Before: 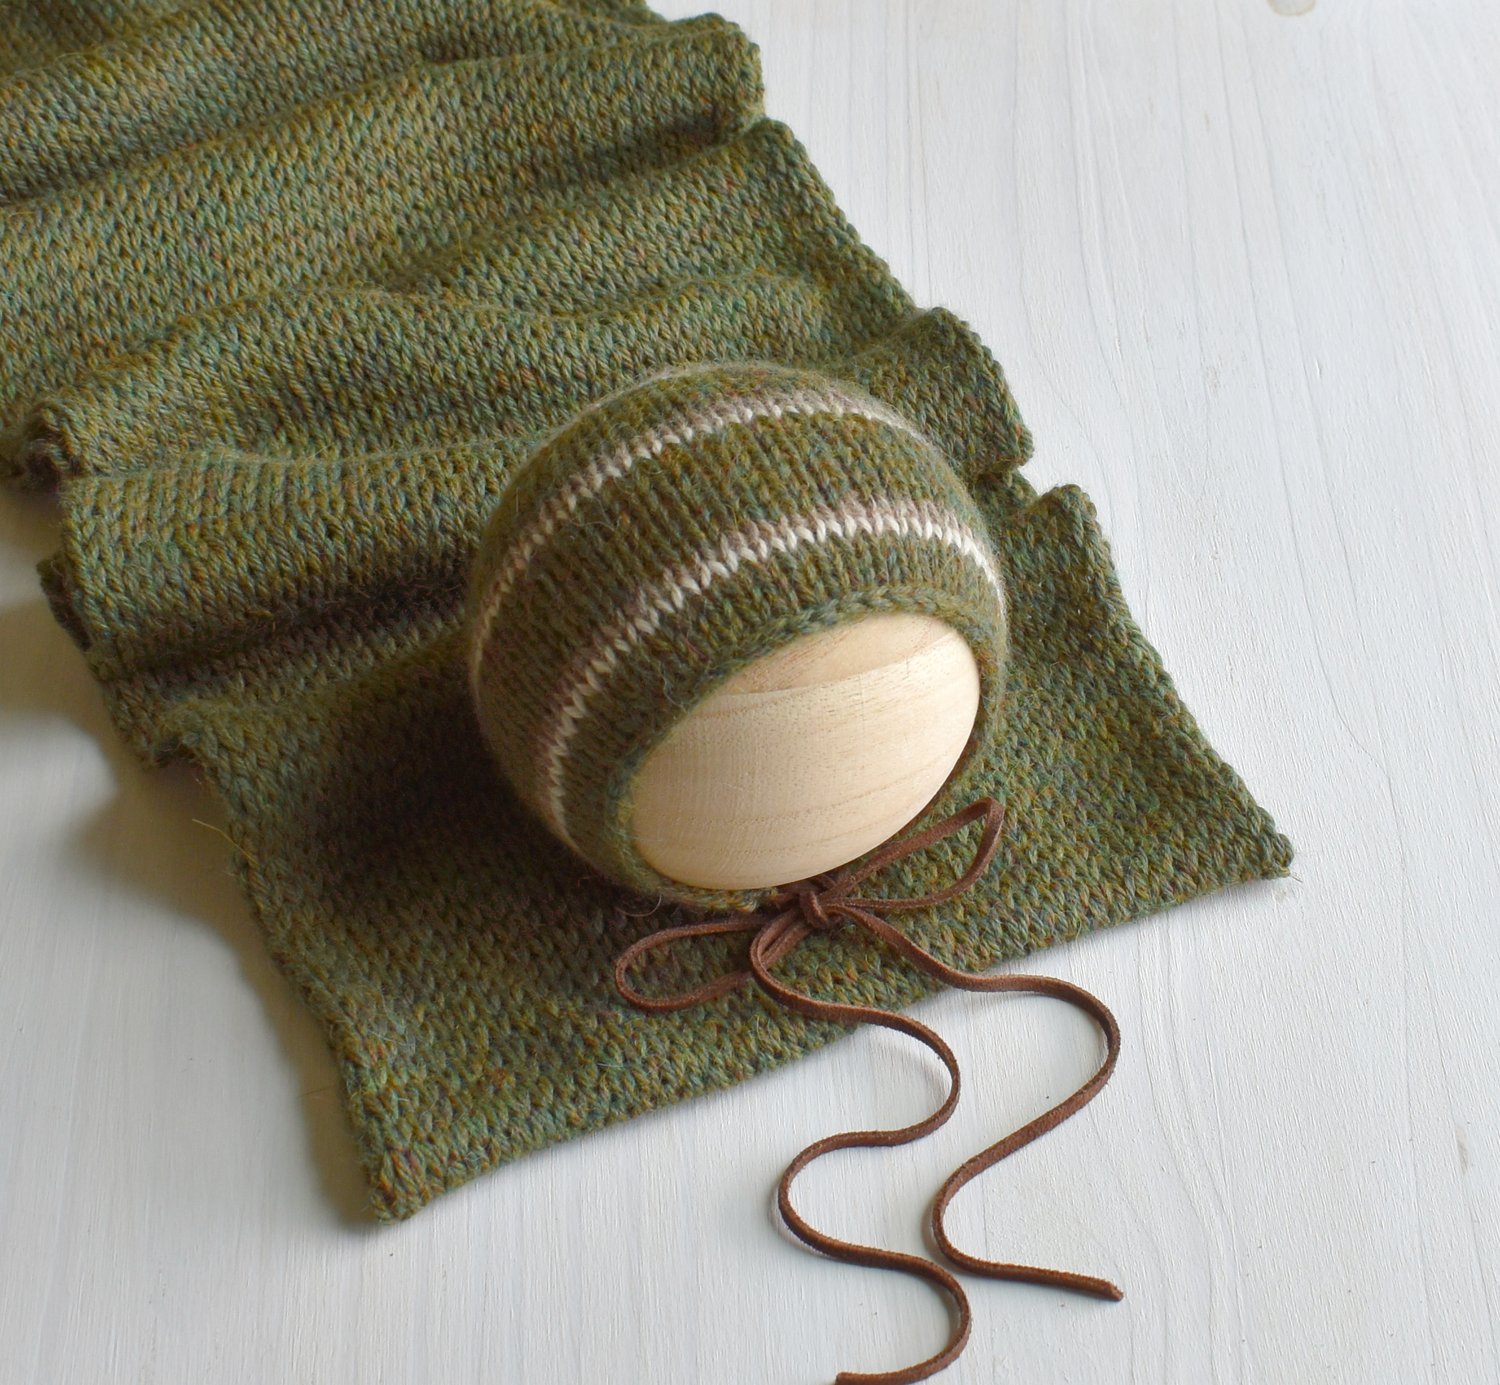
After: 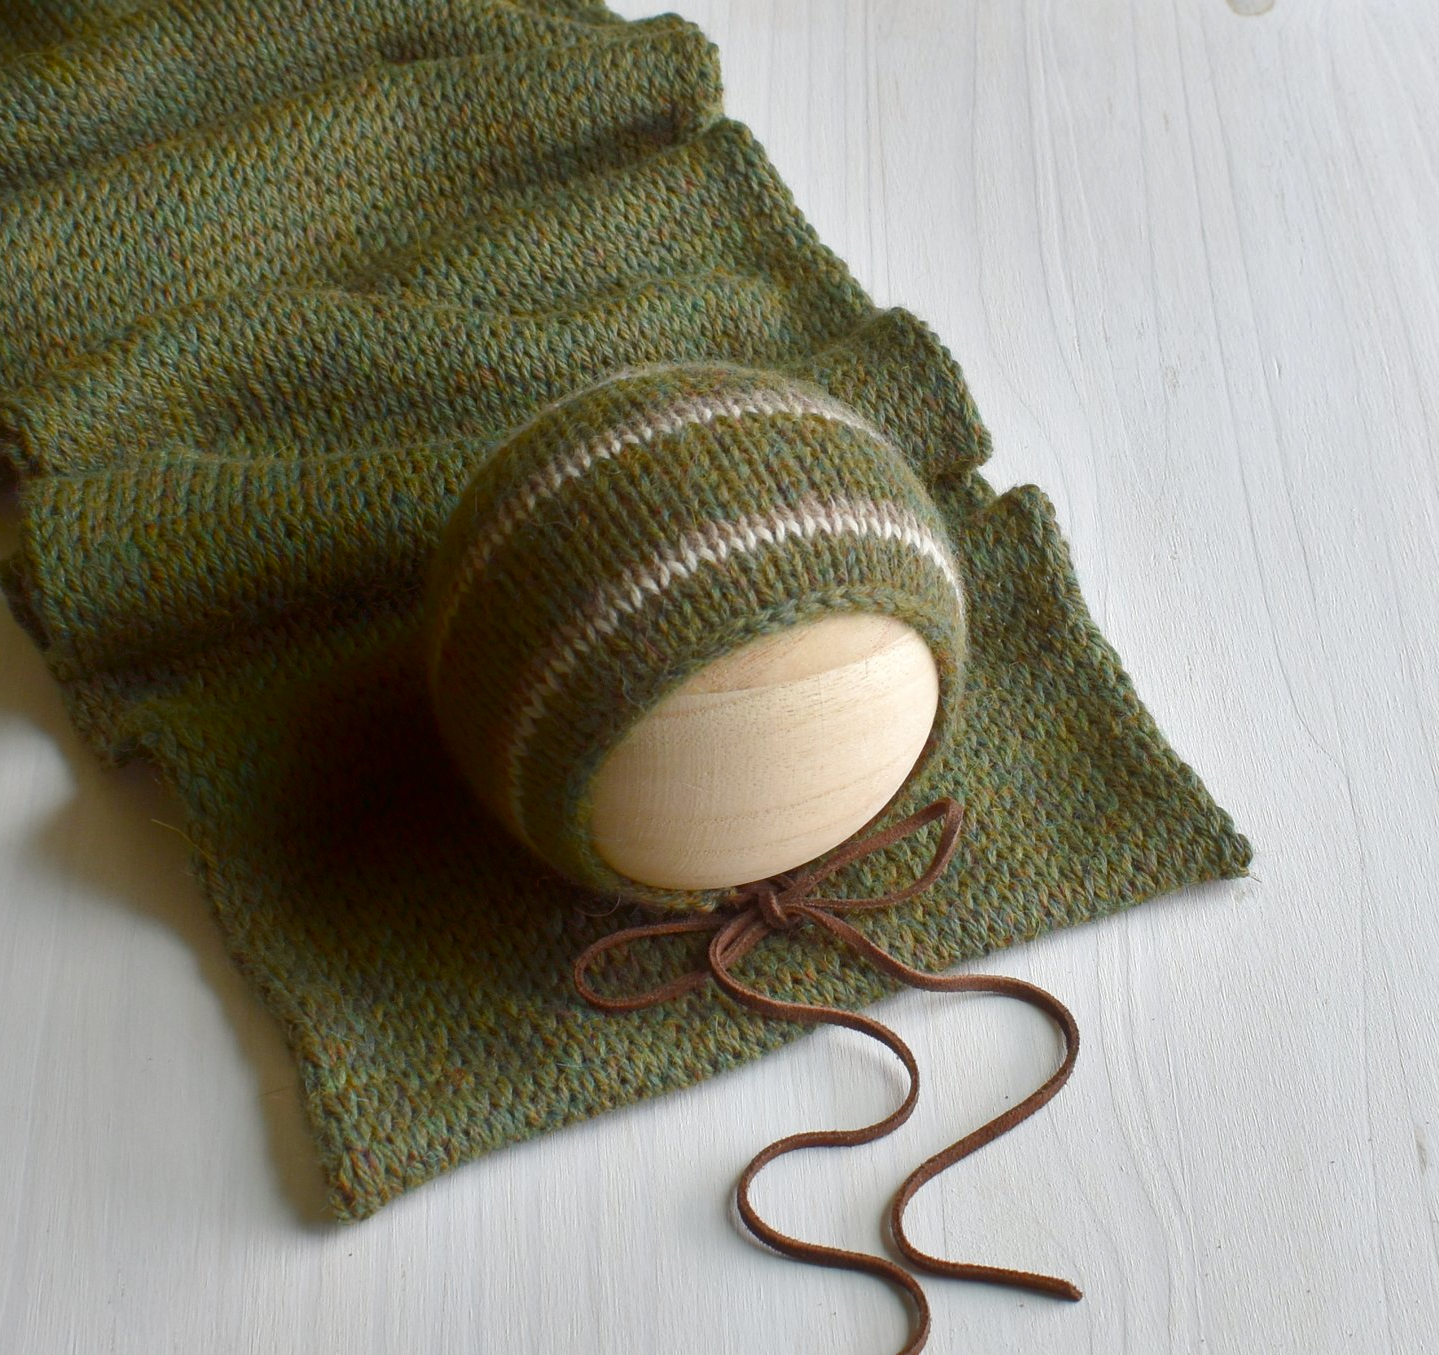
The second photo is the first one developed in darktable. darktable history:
crop and rotate: left 2.747%, right 1.318%, bottom 2.118%
shadows and highlights: shadows -88.44, highlights -37.09, soften with gaussian
